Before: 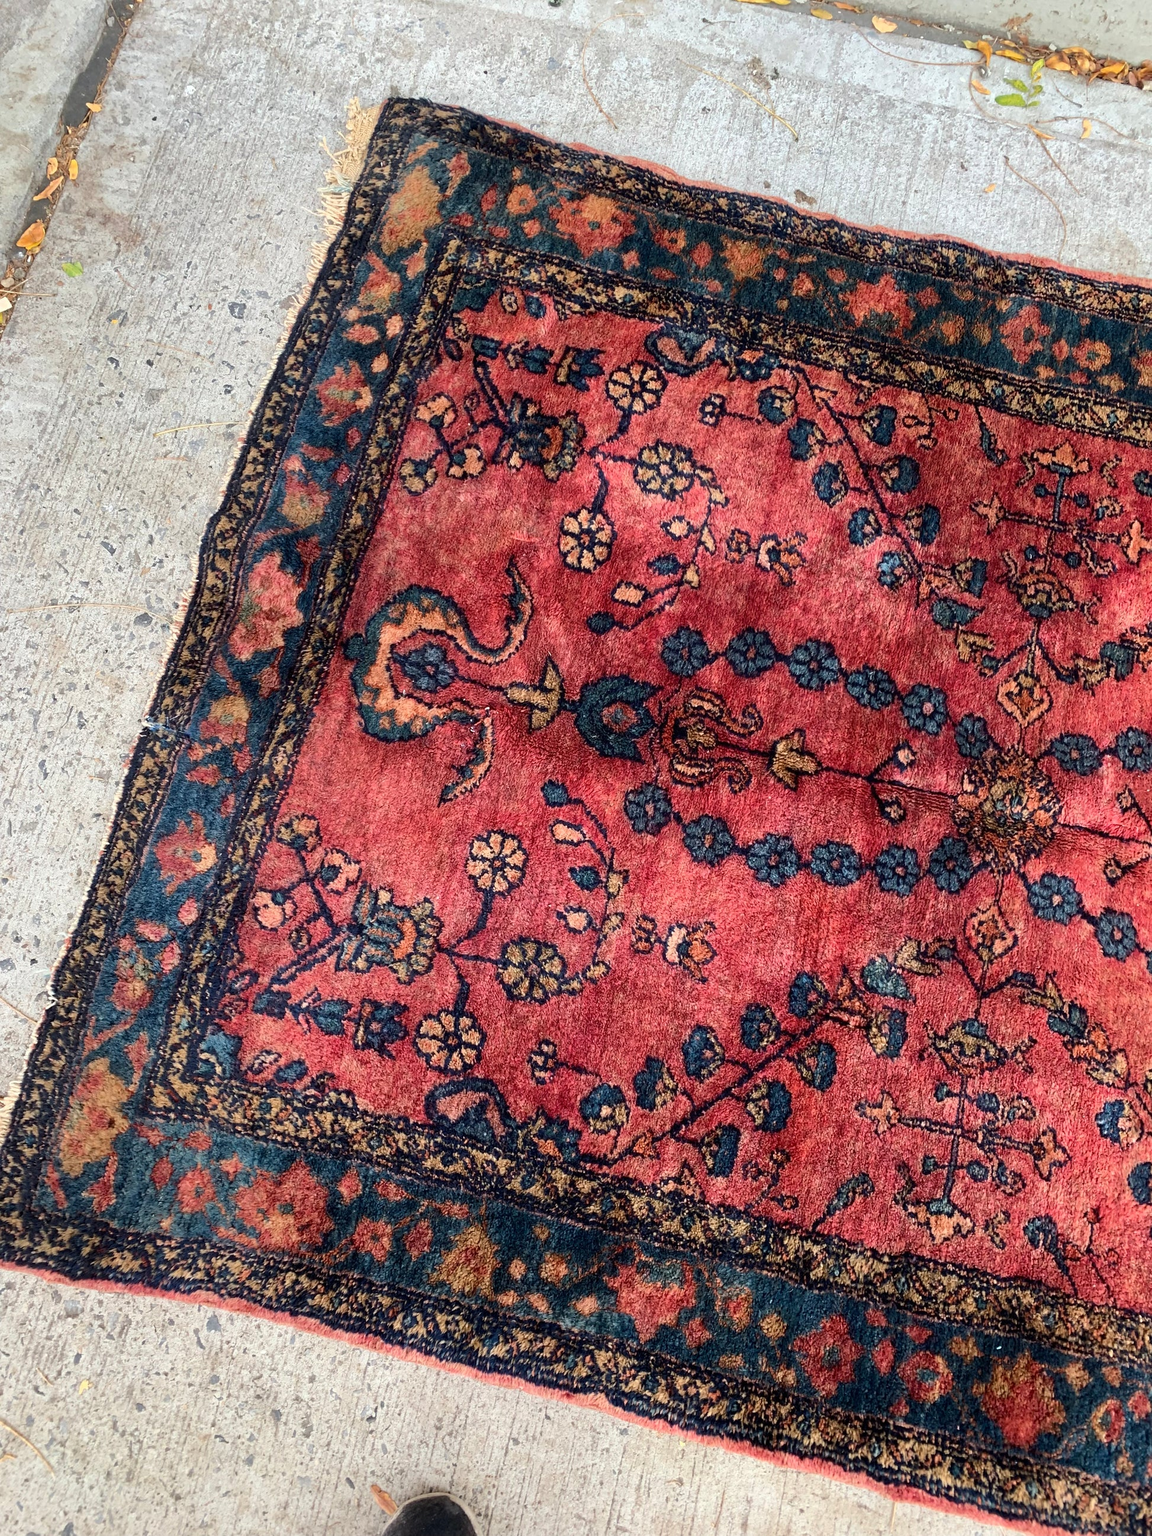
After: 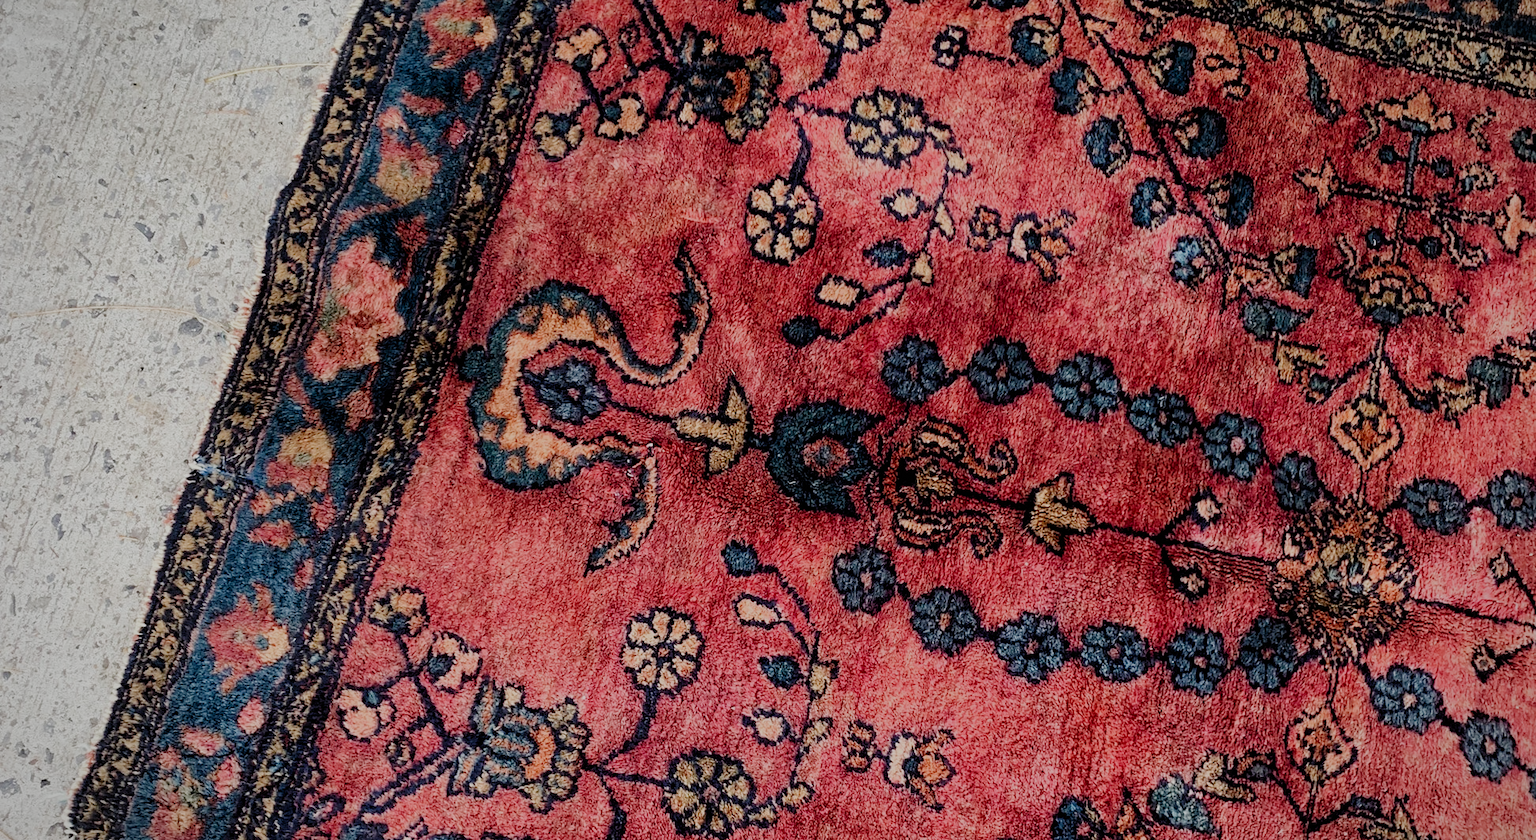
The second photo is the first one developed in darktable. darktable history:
crop and rotate: top 24.424%, bottom 34.525%
filmic rgb: black relative exposure -6.91 EV, white relative exposure 5.6 EV, hardness 2.85, preserve chrominance no, color science v5 (2021)
exposure: exposure -0.154 EV, compensate highlight preservation false
vignetting: fall-off start 84.36%, fall-off radius 80.15%, width/height ratio 1.212
